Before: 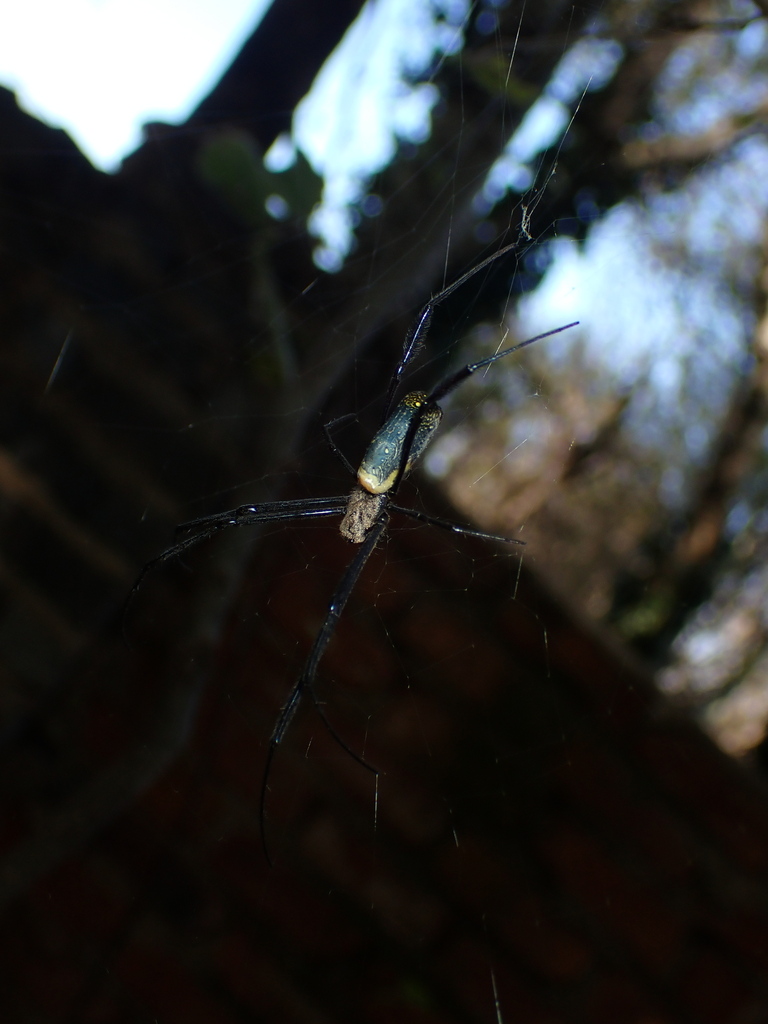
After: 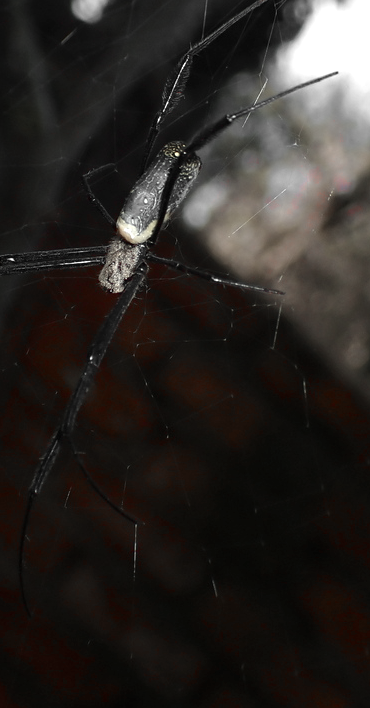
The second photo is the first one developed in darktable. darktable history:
exposure: black level correction 0, exposure 0.499 EV, compensate highlight preservation false
crop: left 31.396%, top 24.442%, right 20.418%, bottom 6.382%
color zones: curves: ch1 [(0, 0.831) (0.08, 0.771) (0.157, 0.268) (0.241, 0.207) (0.562, -0.005) (0.714, -0.013) (0.876, 0.01) (1, 0.831)]
